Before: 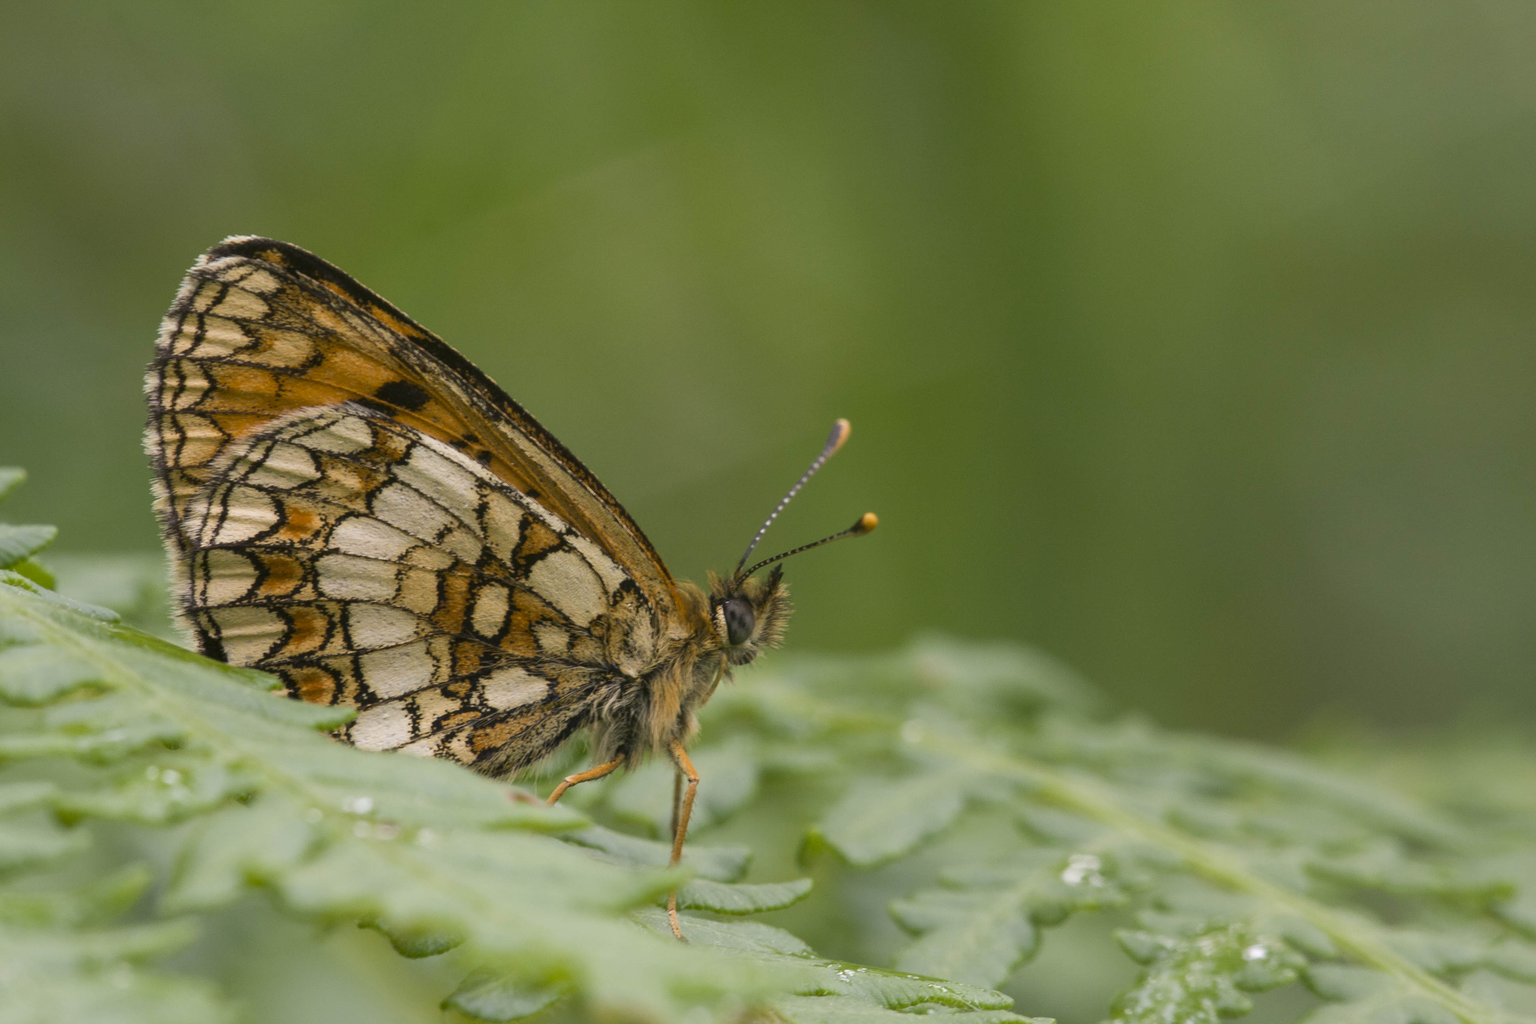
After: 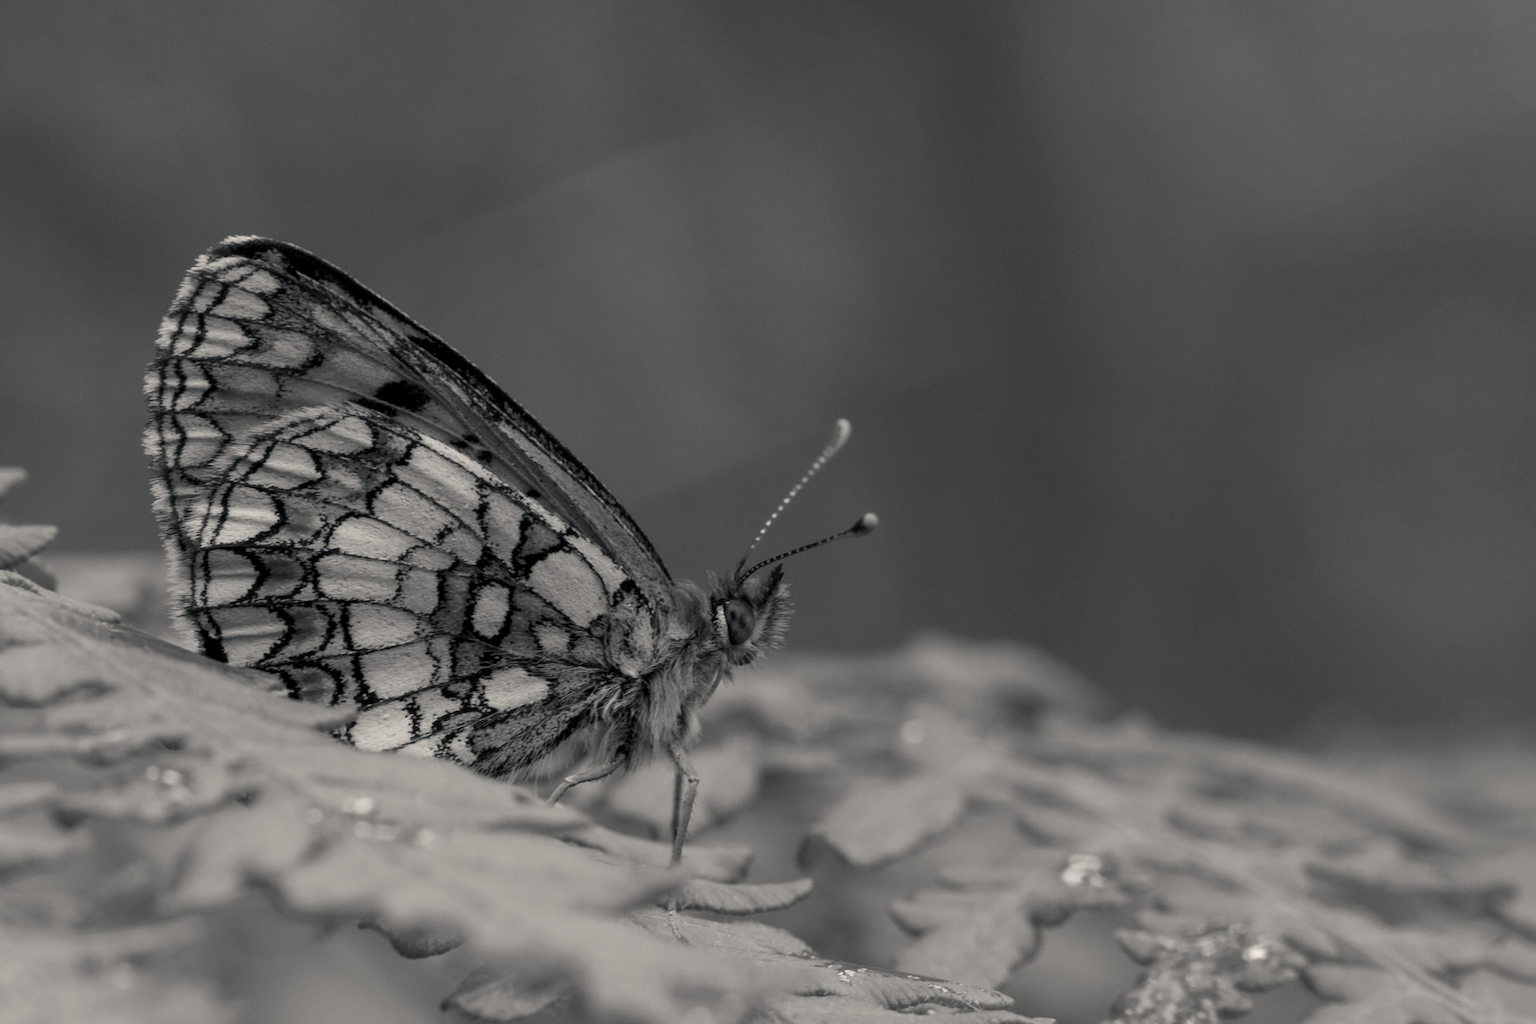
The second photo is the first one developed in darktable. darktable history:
color balance rgb: shadows lift › chroma 1%, shadows lift › hue 240.84°, highlights gain › chroma 2%, highlights gain › hue 73.2°, global offset › luminance -0.5%, perceptual saturation grading › global saturation 20%, perceptual saturation grading › highlights -25%, perceptual saturation grading › shadows 50%, global vibrance 25.26%
color calibration: output gray [0.246, 0.254, 0.501, 0], gray › normalize channels true, illuminant same as pipeline (D50), adaptation XYZ, x 0.346, y 0.359, gamut compression 0
